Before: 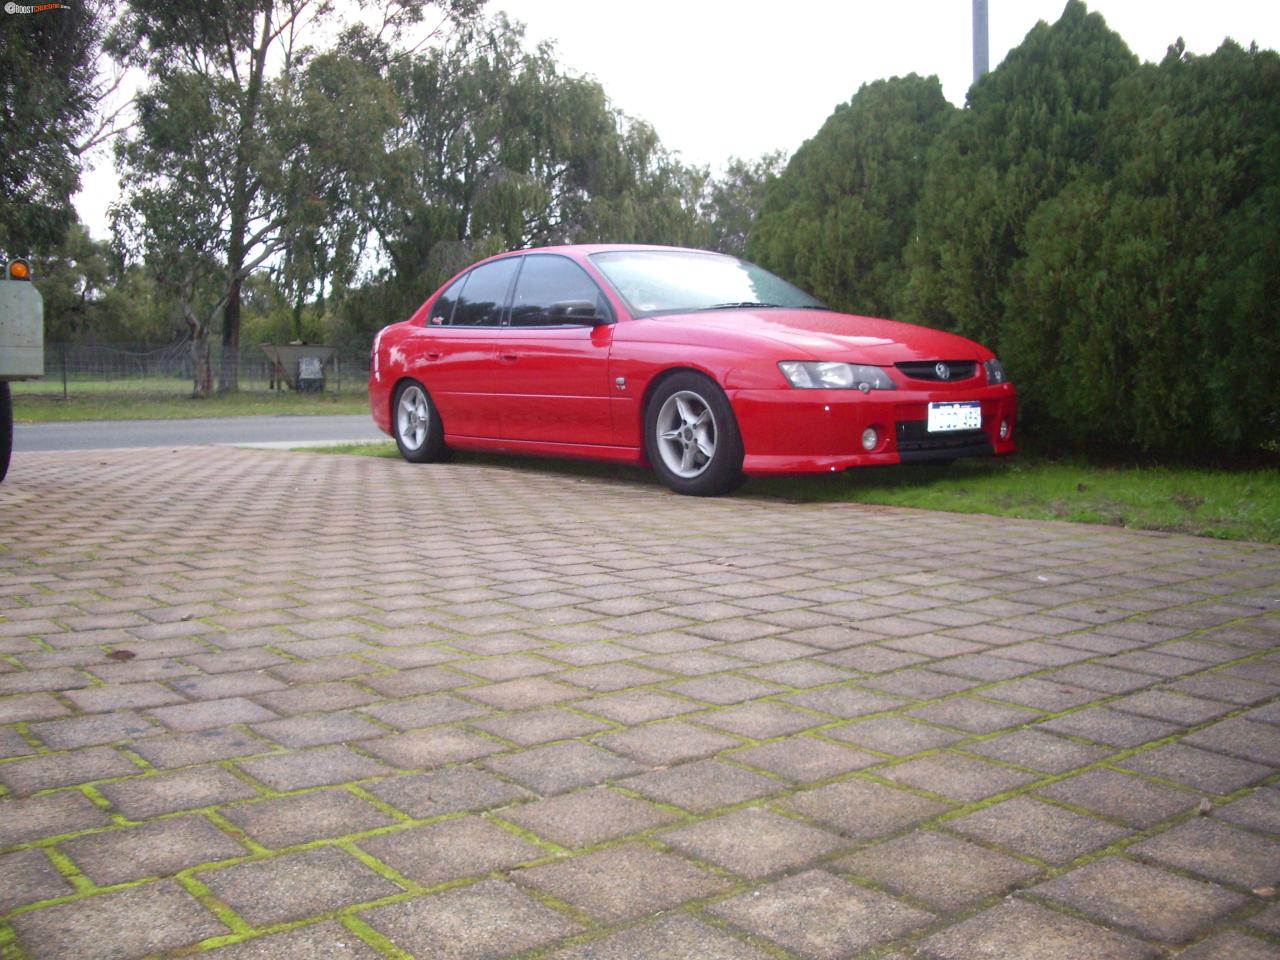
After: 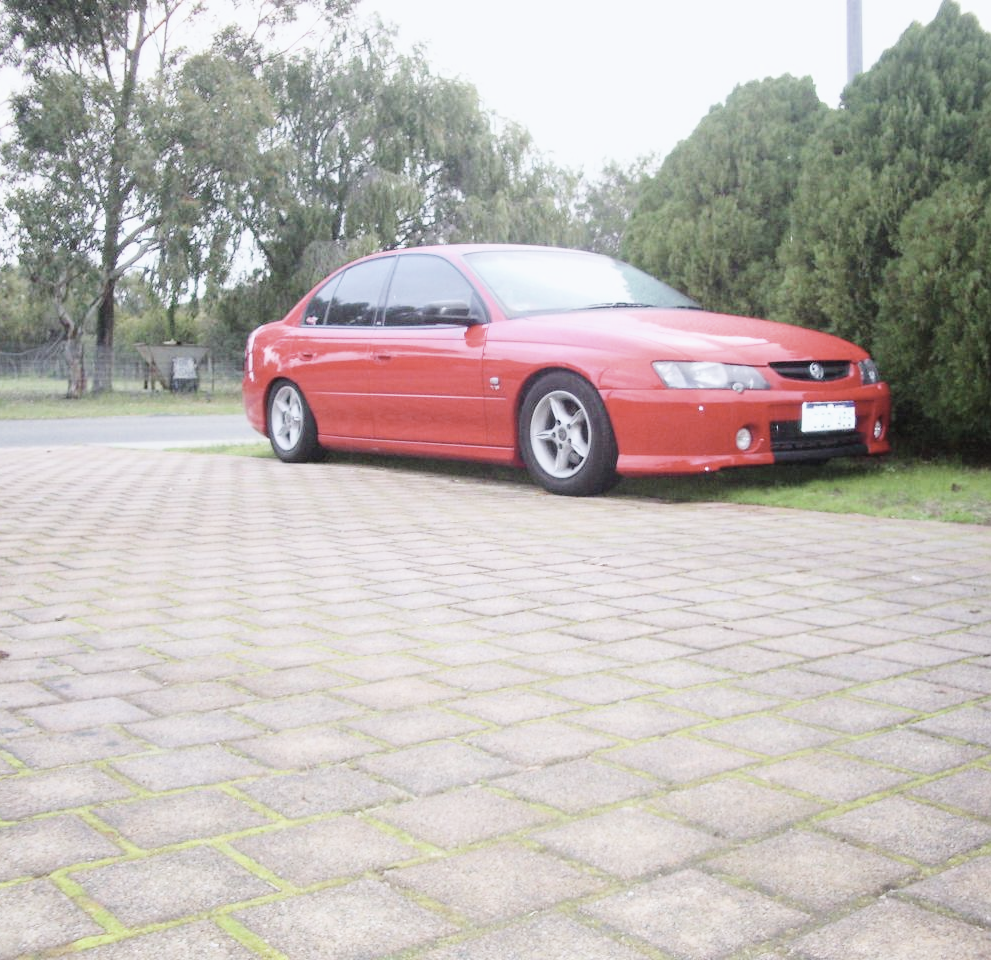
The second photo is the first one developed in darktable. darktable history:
crop: left 9.88%, right 12.664%
exposure: black level correction 0, exposure 1.5 EV, compensate exposure bias true, compensate highlight preservation false
filmic rgb: black relative exposure -7.65 EV, white relative exposure 4.56 EV, hardness 3.61
contrast brightness saturation: contrast 0.1, saturation -0.36
white balance: red 0.98, blue 1.034
